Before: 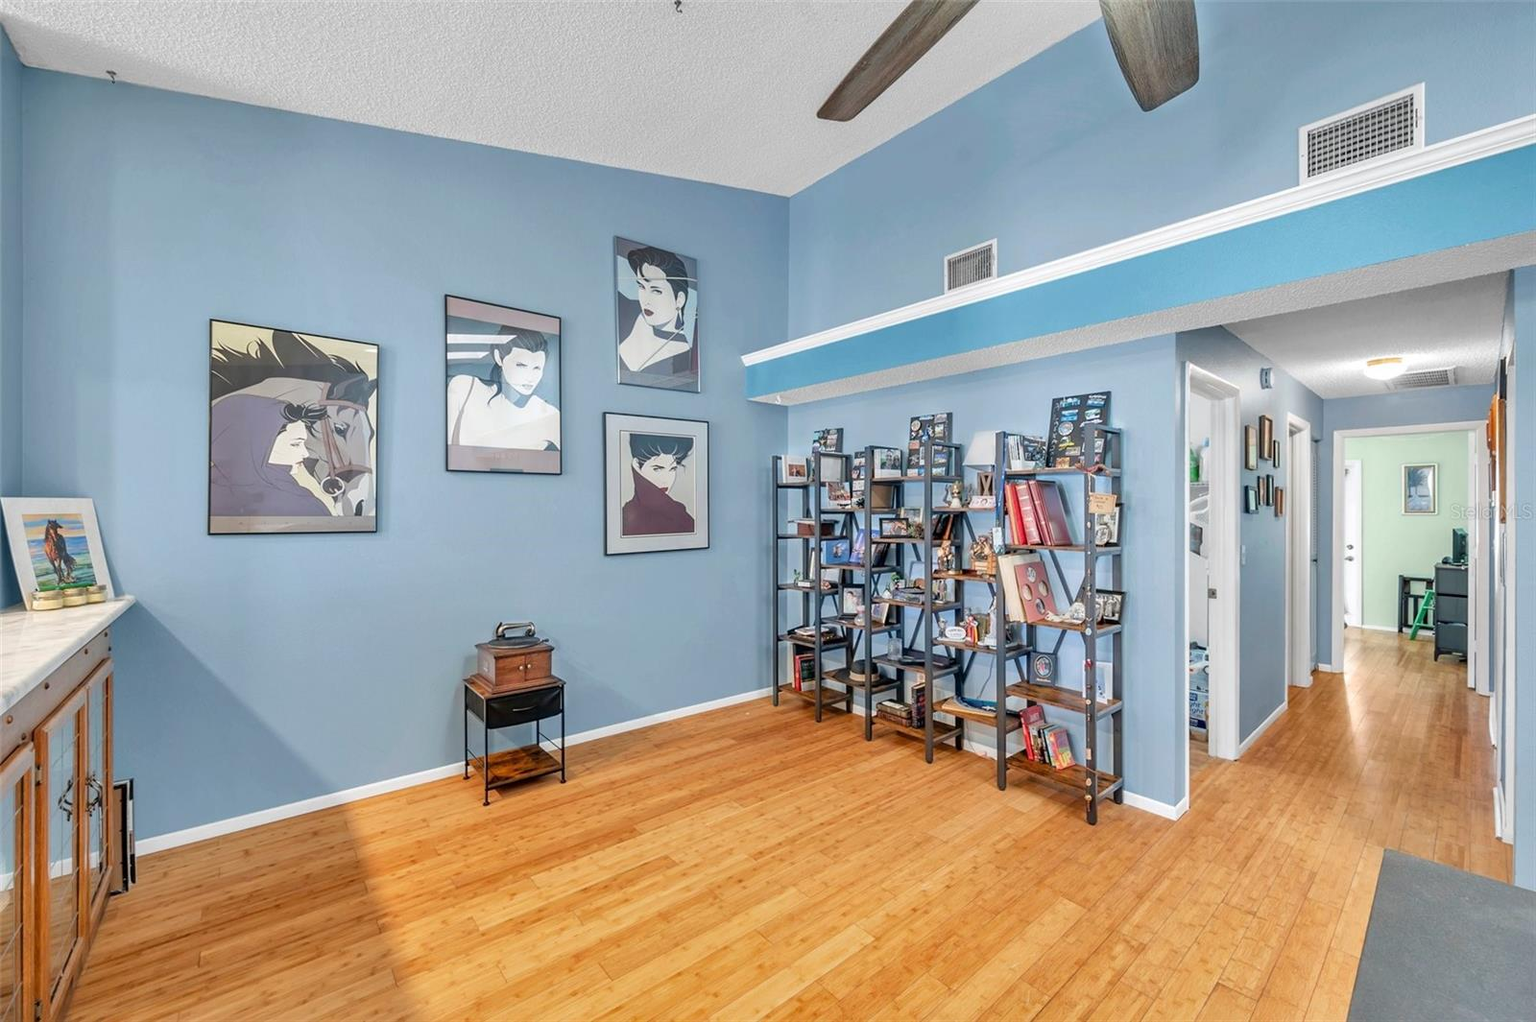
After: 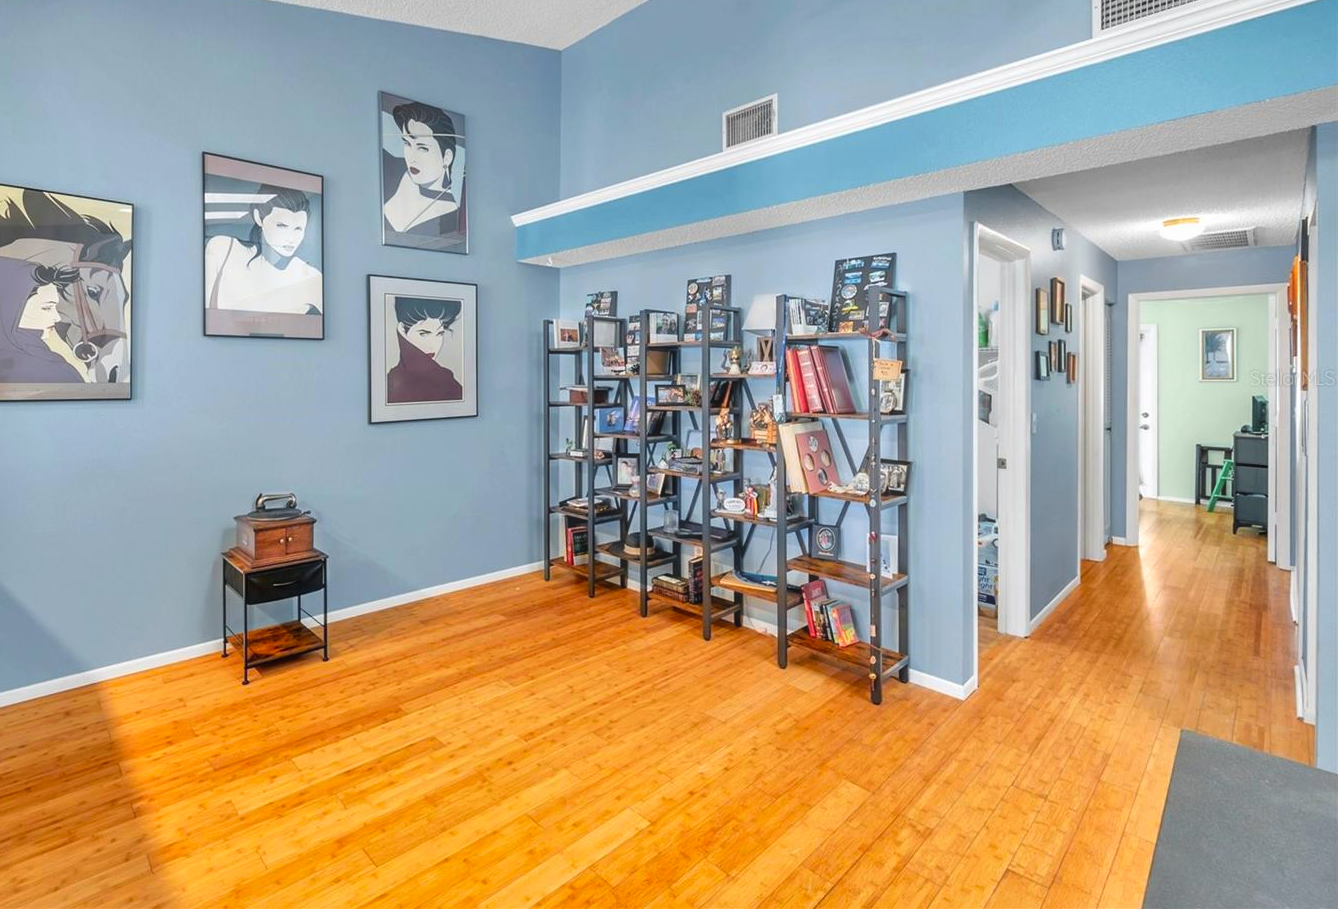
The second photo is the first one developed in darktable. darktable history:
crop: left 16.36%, top 14.642%
haze removal: strength -0.049, compatibility mode true, adaptive false
color zones: curves: ch0 [(0.224, 0.526) (0.75, 0.5)]; ch1 [(0.055, 0.526) (0.224, 0.761) (0.377, 0.526) (0.75, 0.5)]
